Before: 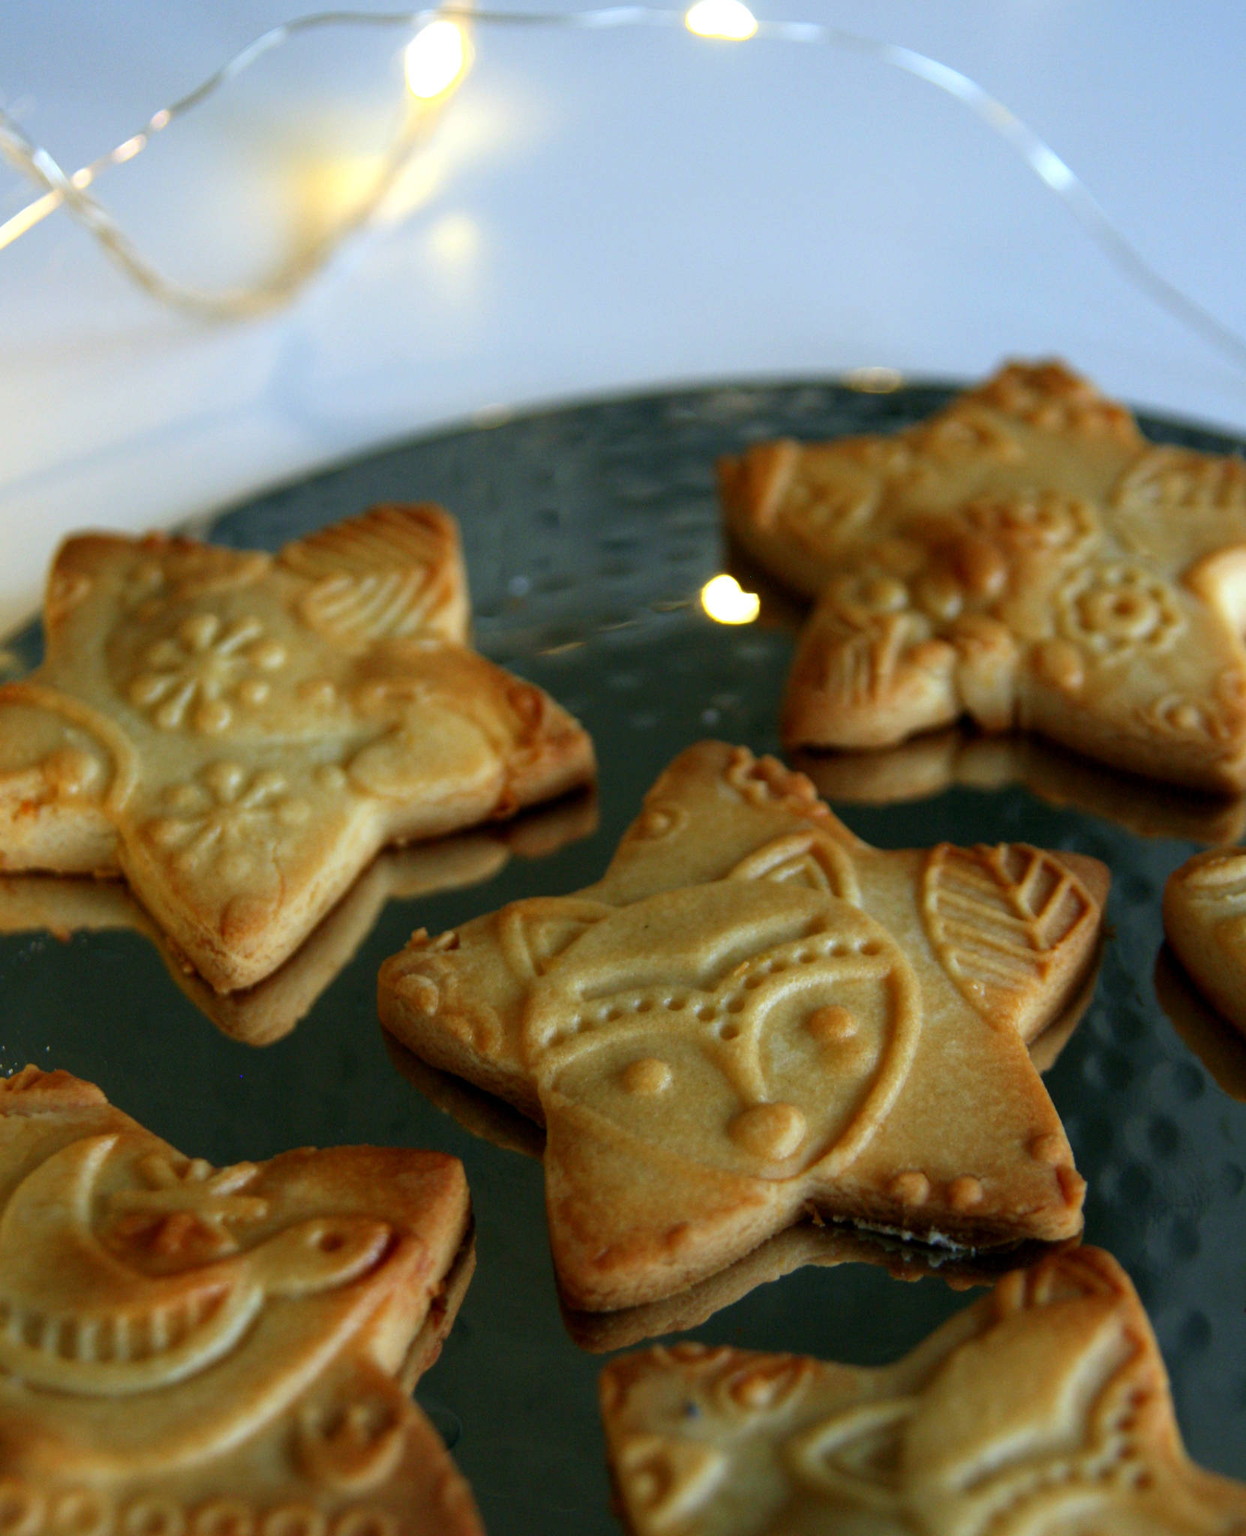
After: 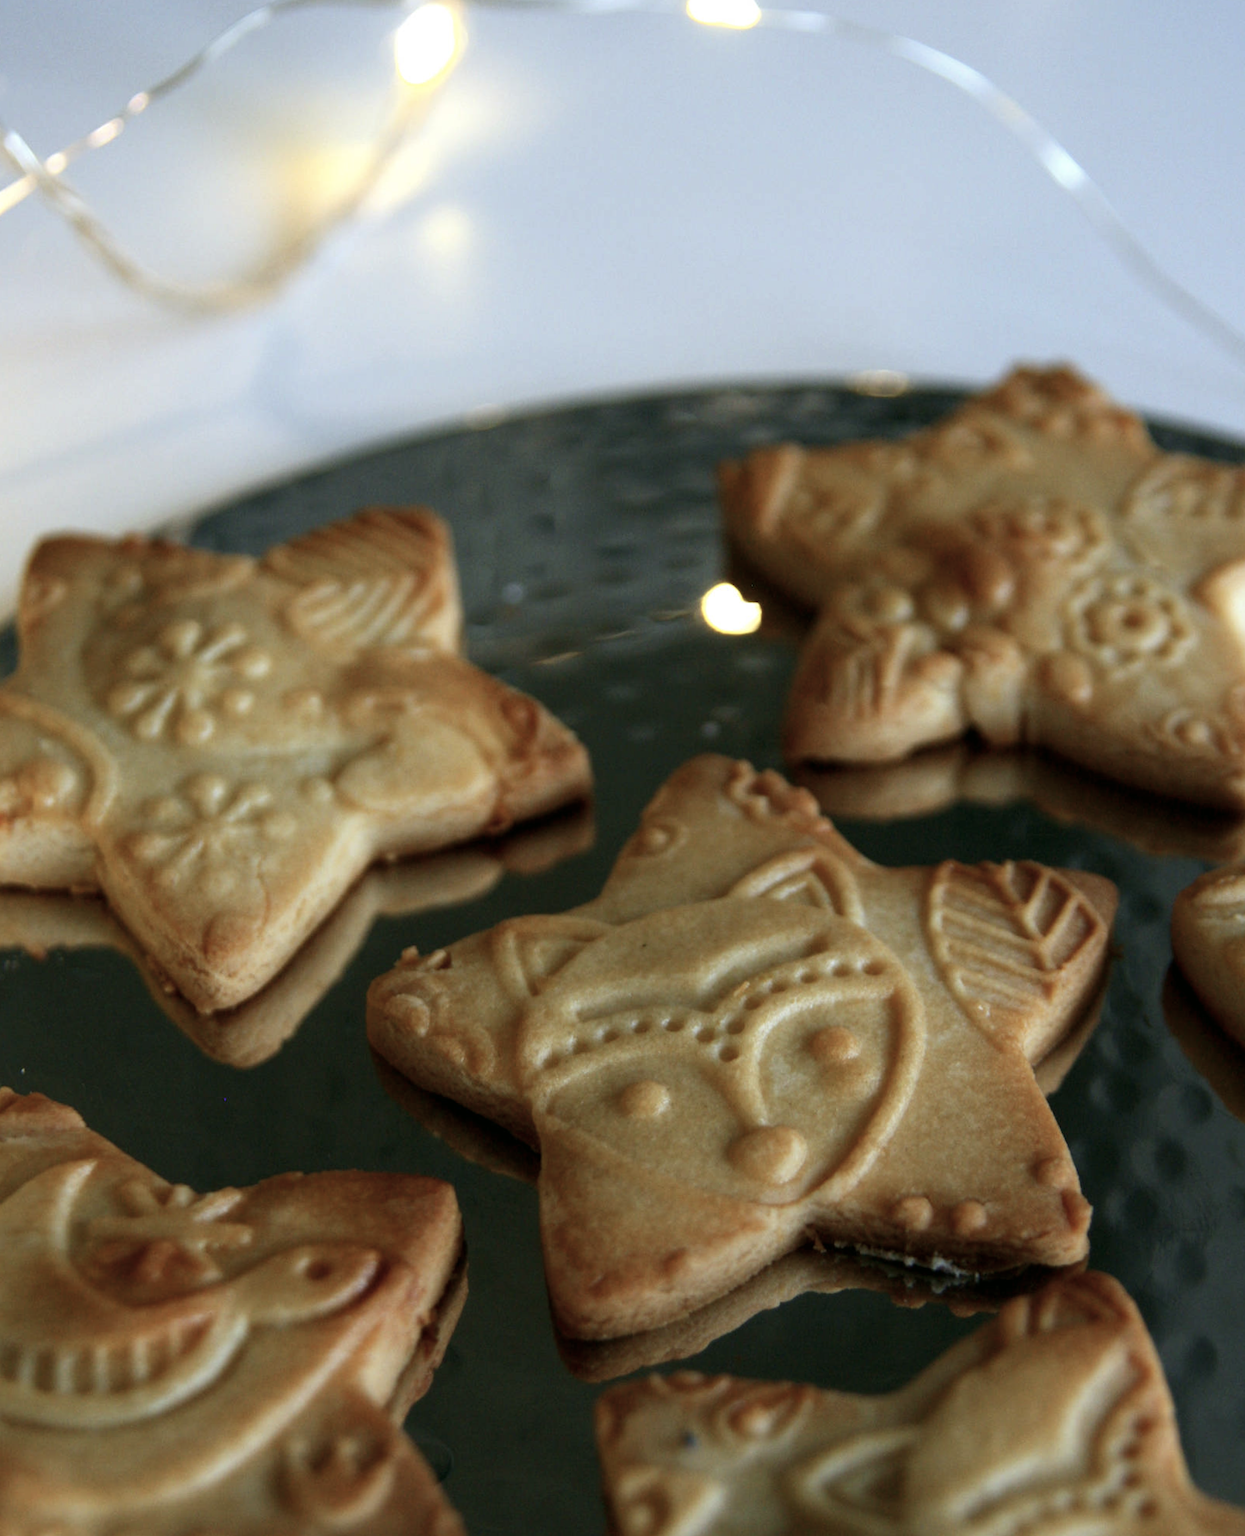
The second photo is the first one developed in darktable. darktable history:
color balance: mode lift, gamma, gain (sRGB), lift [1, 0.99, 1.01, 0.992], gamma [1, 1.037, 0.974, 0.963]
rotate and perspective: rotation 0.174°, lens shift (vertical) 0.013, lens shift (horizontal) 0.019, shear 0.001, automatic cropping original format, crop left 0.007, crop right 0.991, crop top 0.016, crop bottom 0.997
crop: left 1.743%, right 0.268%, bottom 2.011%
contrast brightness saturation: contrast 0.1, saturation -0.36
